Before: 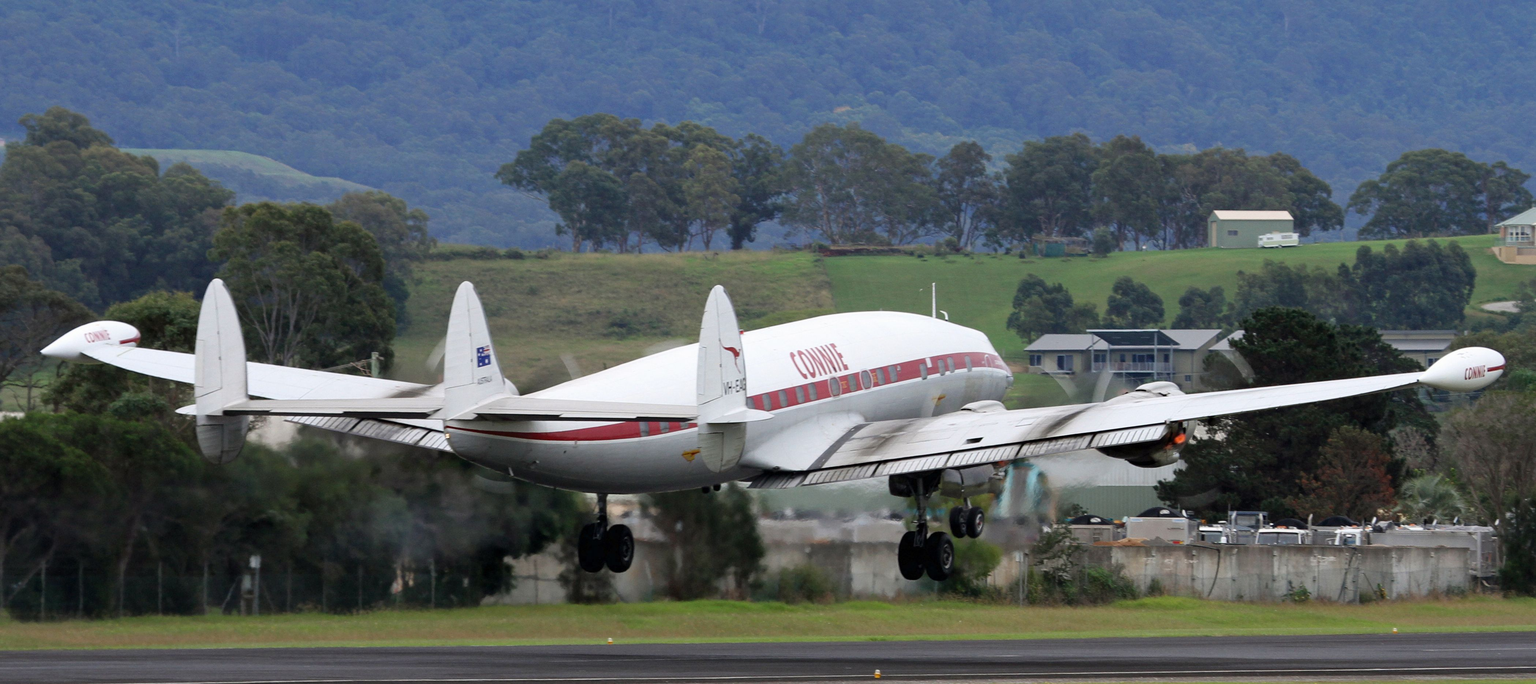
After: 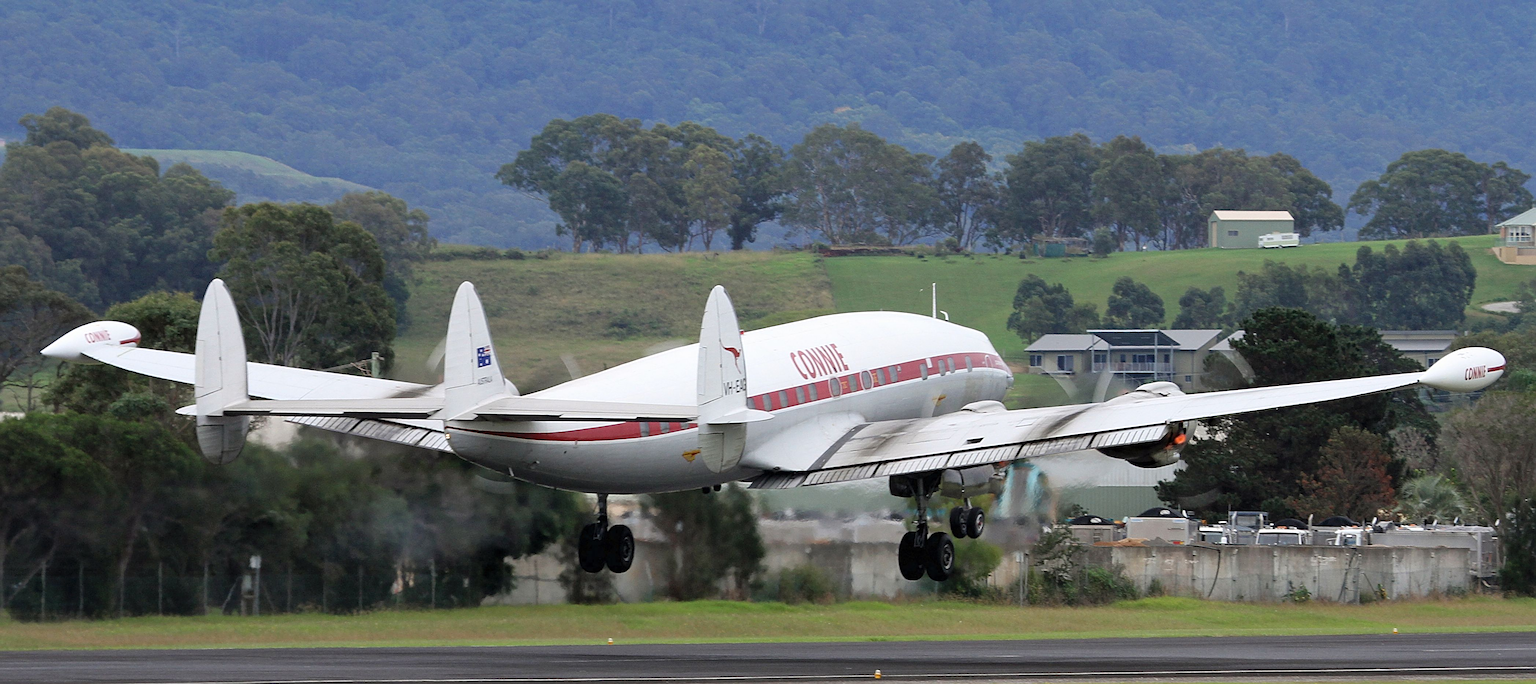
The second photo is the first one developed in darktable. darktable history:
sharpen: radius 2.585, amount 0.681
contrast brightness saturation: contrast 0.049, brightness 0.068, saturation 0.009
